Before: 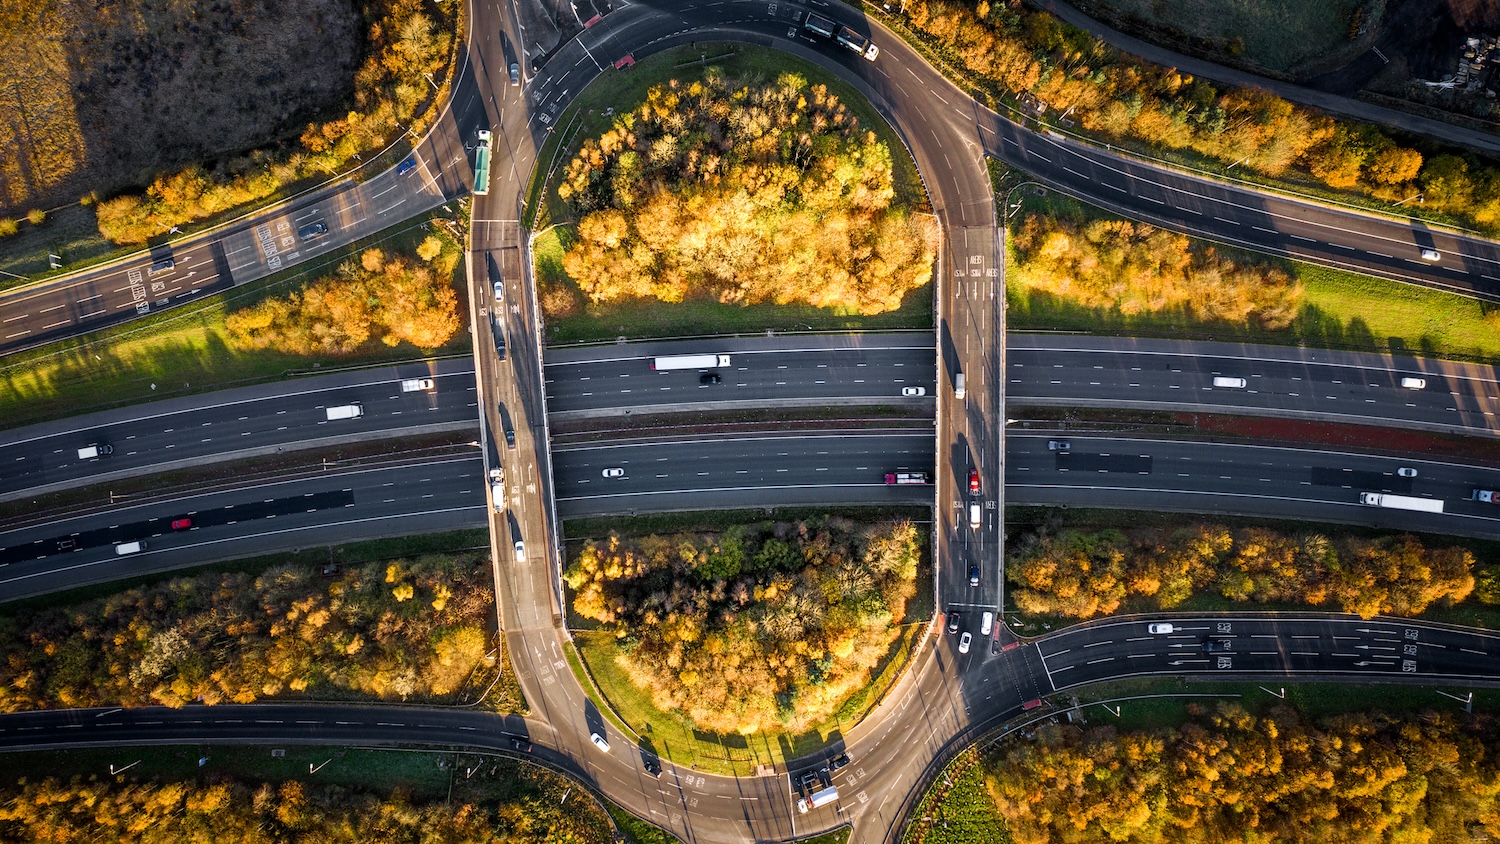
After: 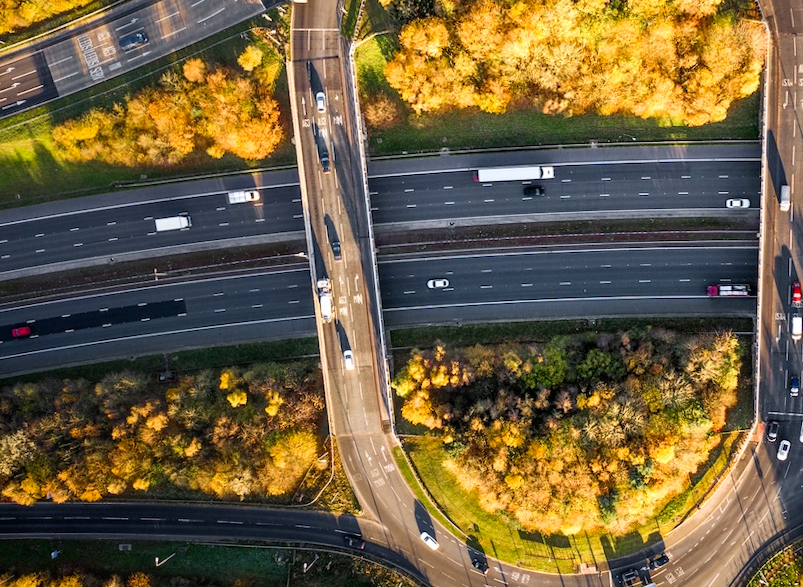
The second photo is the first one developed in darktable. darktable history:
crop: left 8.966%, top 23.852%, right 34.699%, bottom 4.703%
rotate and perspective: rotation 0.074°, lens shift (vertical) 0.096, lens shift (horizontal) -0.041, crop left 0.043, crop right 0.952, crop top 0.024, crop bottom 0.979
contrast brightness saturation: contrast 0.1, brightness 0.03, saturation 0.09
